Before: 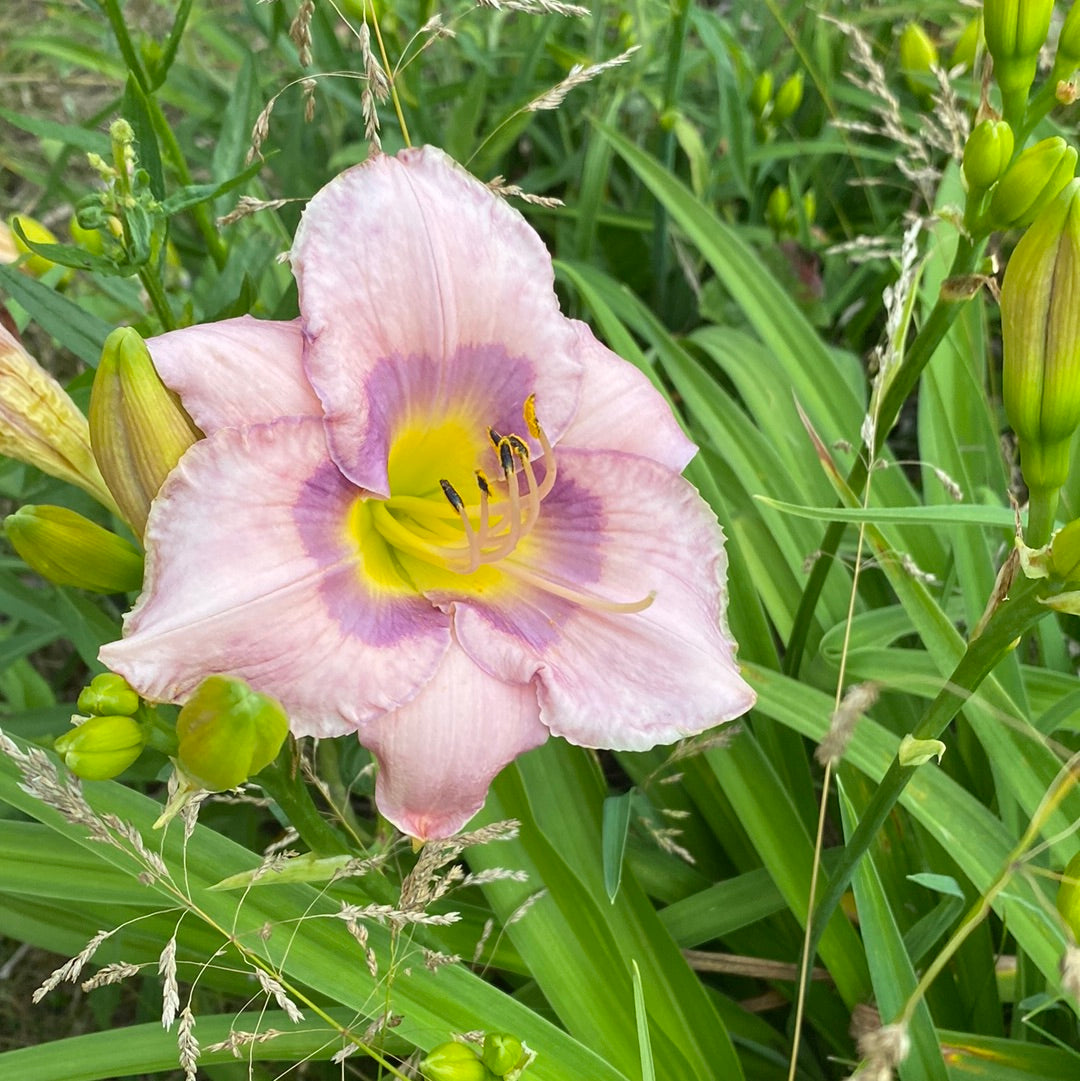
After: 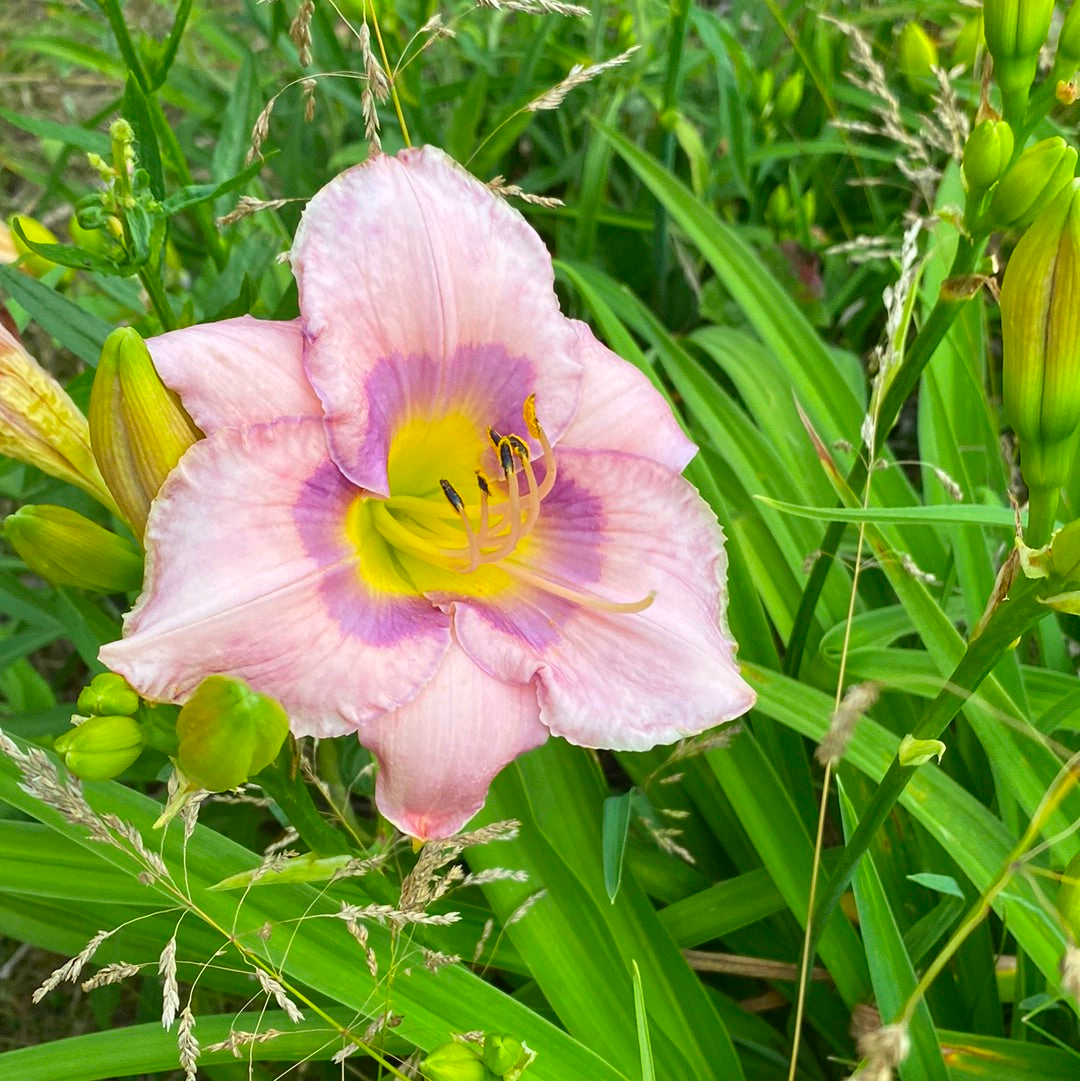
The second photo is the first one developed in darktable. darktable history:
color correction: highlights b* 0.001, saturation 1.34
